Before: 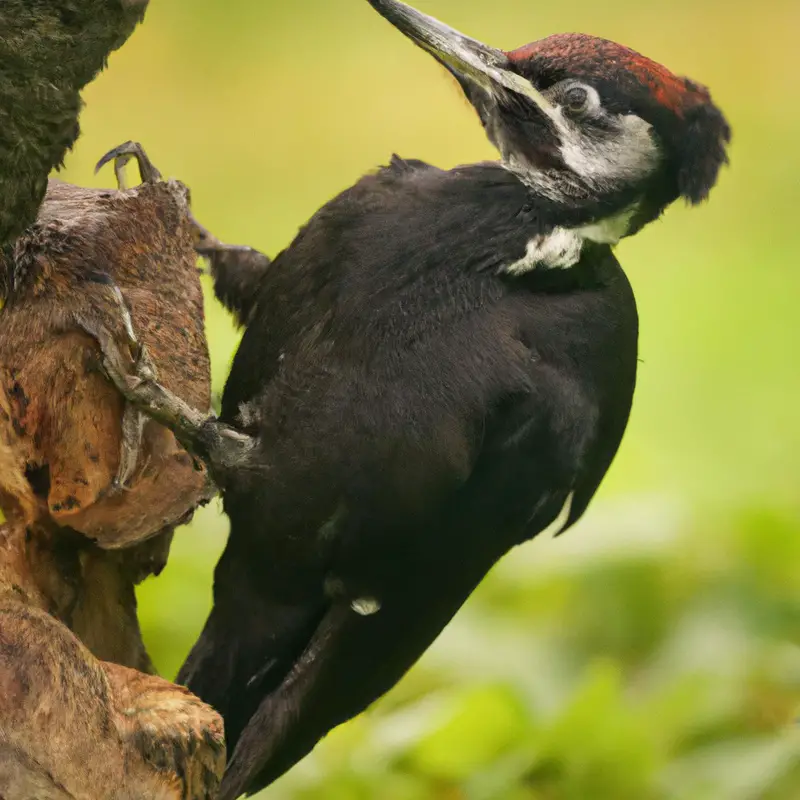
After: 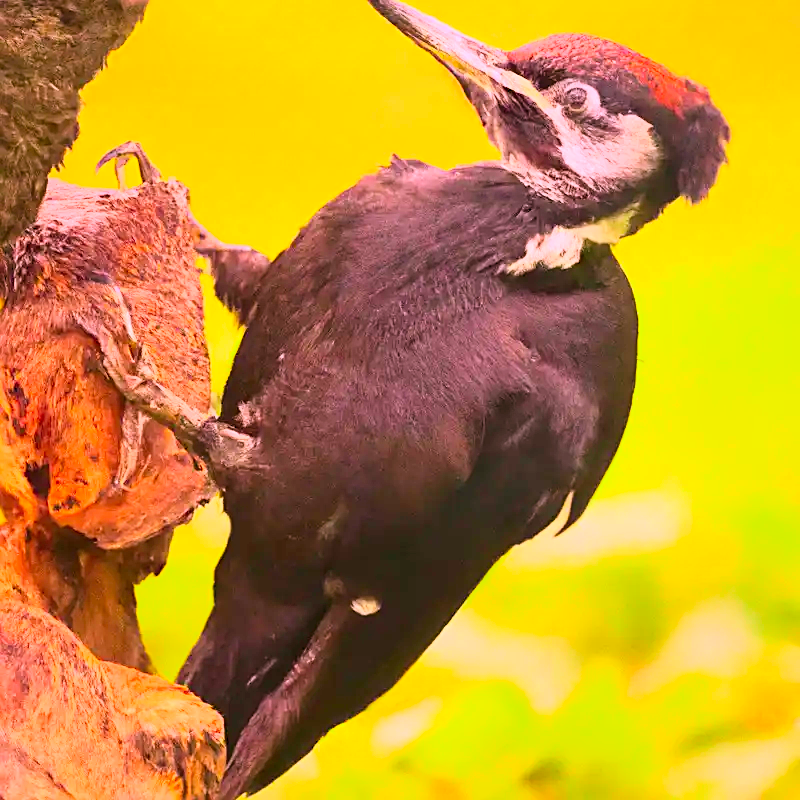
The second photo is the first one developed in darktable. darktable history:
white balance: red 1.188, blue 1.11
sharpen: on, module defaults
tone curve: curves: ch0 [(0, 0) (0.051, 0.047) (0.102, 0.099) (0.236, 0.249) (0.429, 0.473) (0.67, 0.755) (0.875, 0.948) (1, 0.985)]; ch1 [(0, 0) (0.339, 0.298) (0.402, 0.363) (0.453, 0.413) (0.485, 0.469) (0.494, 0.493) (0.504, 0.502) (0.515, 0.526) (0.563, 0.591) (0.597, 0.639) (0.834, 0.888) (1, 1)]; ch2 [(0, 0) (0.362, 0.353) (0.425, 0.439) (0.501, 0.501) (0.537, 0.538) (0.58, 0.59) (0.642, 0.669) (0.773, 0.856) (1, 1)], color space Lab, independent channels, preserve colors none
rgb levels: mode RGB, independent channels, levels [[0, 0.474, 1], [0, 0.5, 1], [0, 0.5, 1]]
exposure: exposure 1 EV, compensate highlight preservation false
contrast brightness saturation: contrast 0.12, brightness -0.12, saturation 0.2
global tonemap: drago (0.7, 100)
